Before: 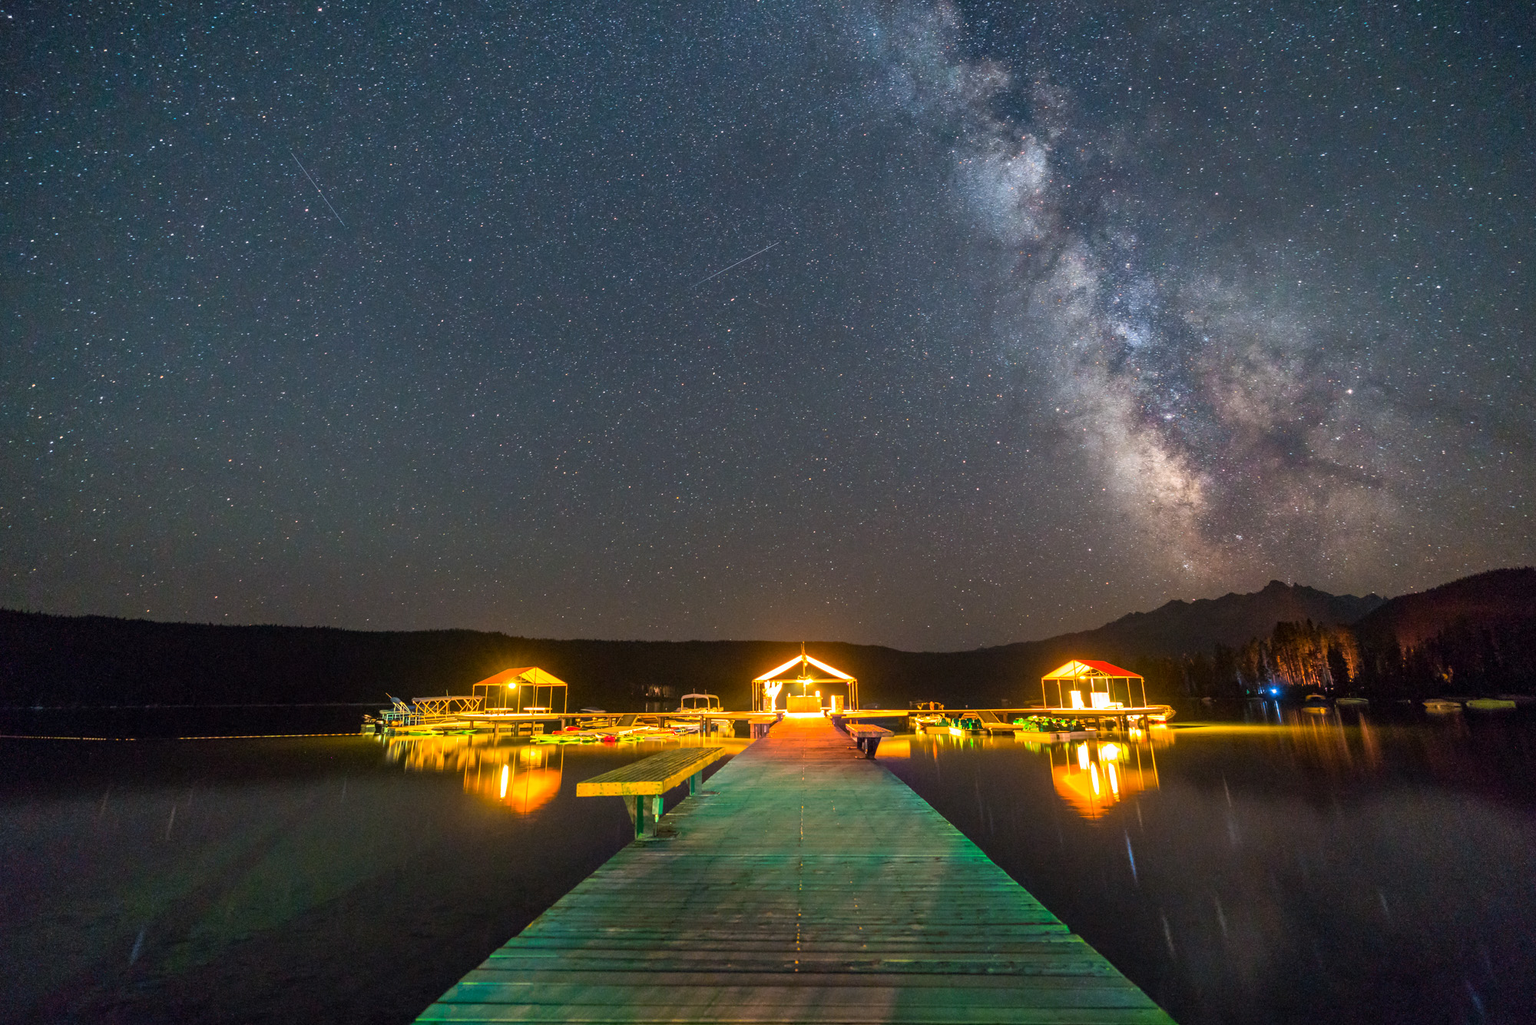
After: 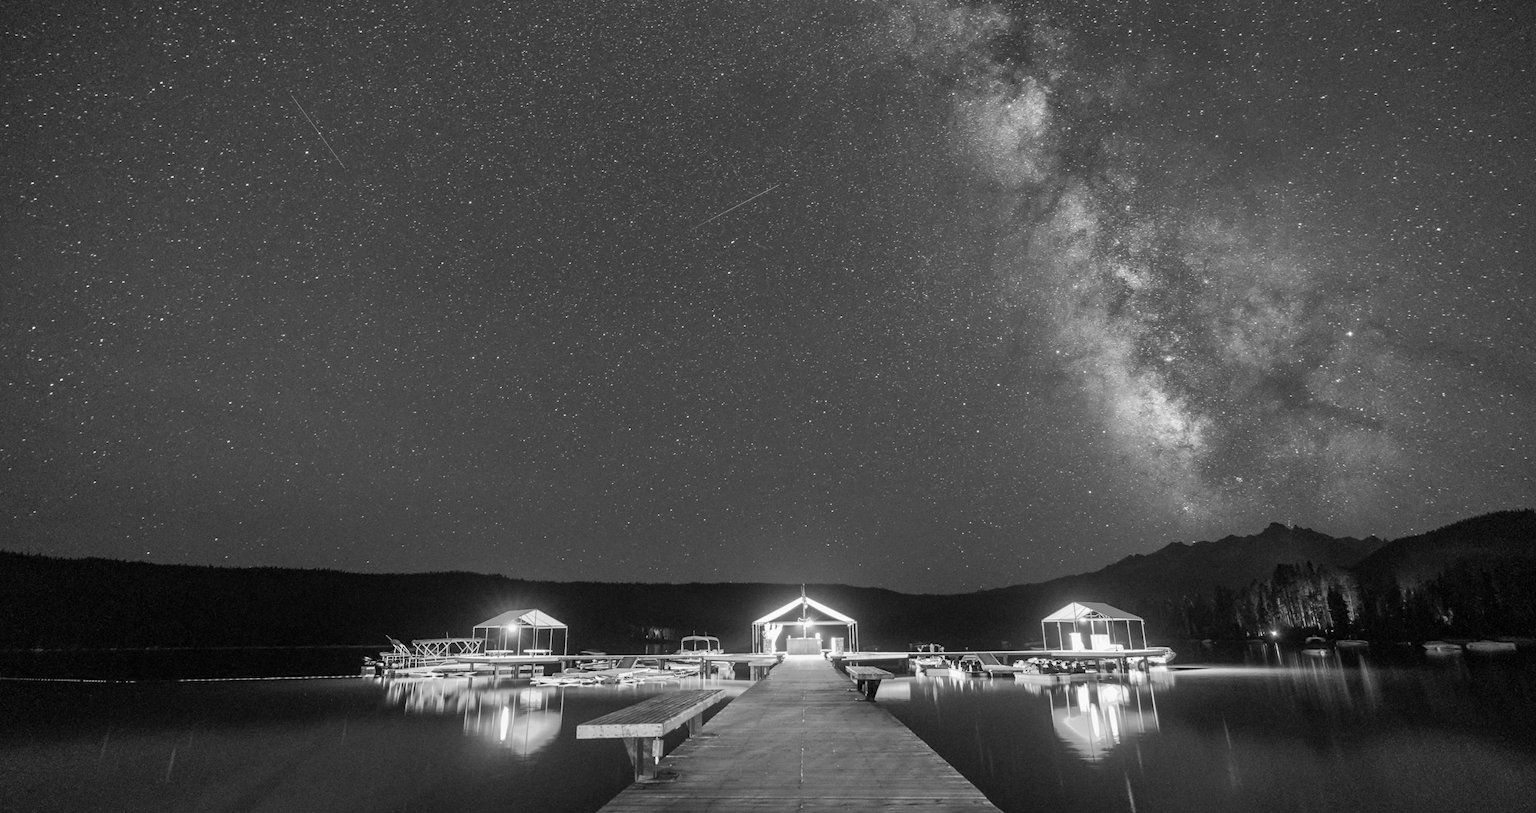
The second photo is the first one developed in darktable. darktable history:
crop and rotate: top 5.667%, bottom 14.937%
monochrome: on, module defaults
